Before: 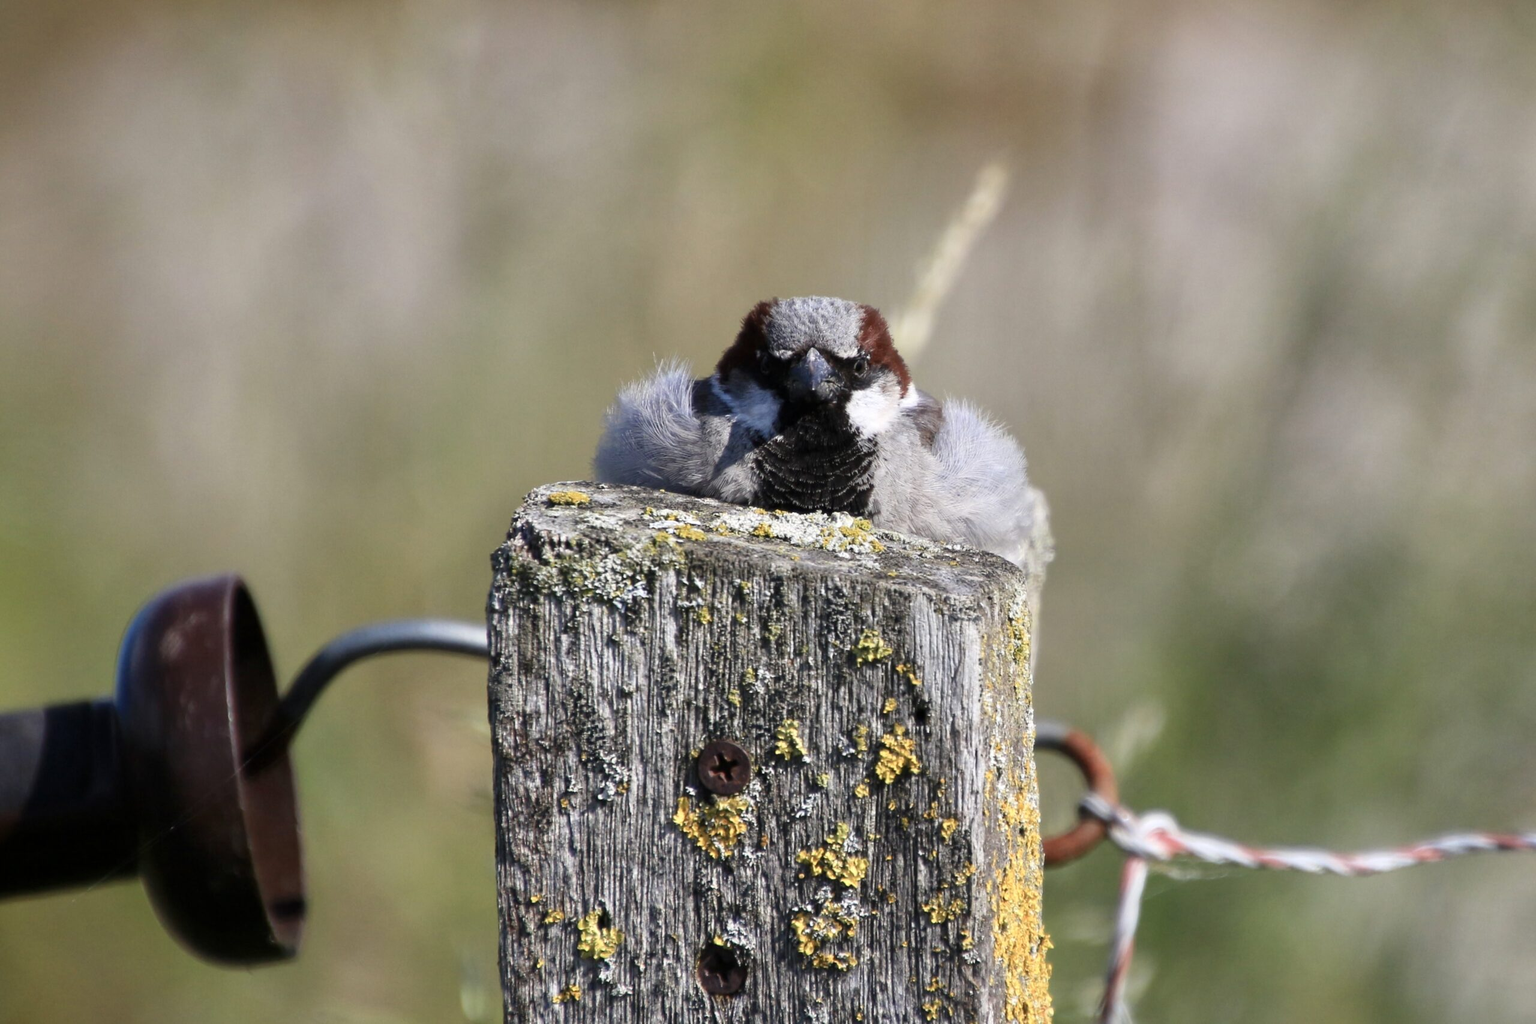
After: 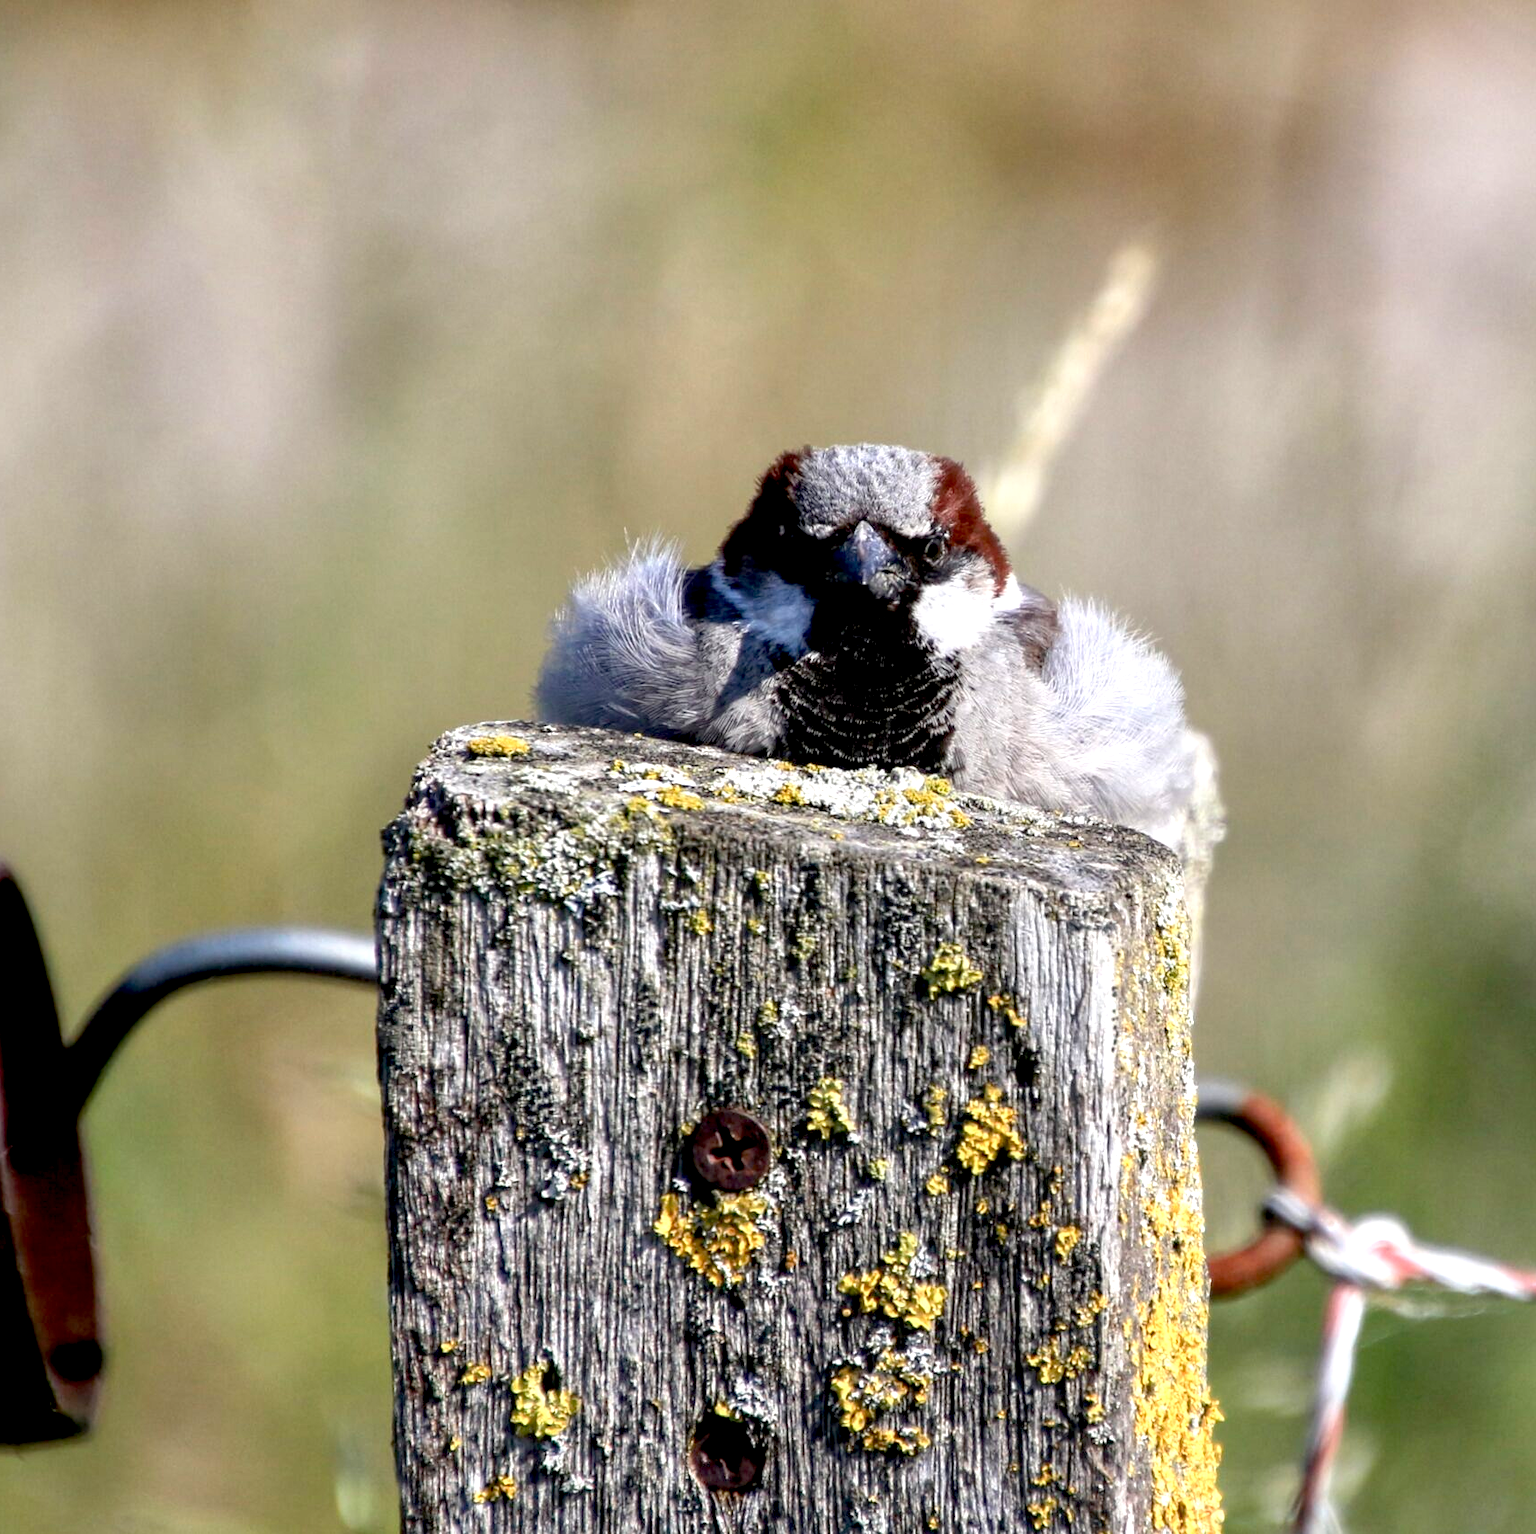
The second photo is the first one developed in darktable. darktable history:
crop: left 15.392%, right 17.837%
local contrast: on, module defaults
exposure: black level correction 0.016, exposure -0.005 EV, compensate exposure bias true, compensate highlight preservation false
